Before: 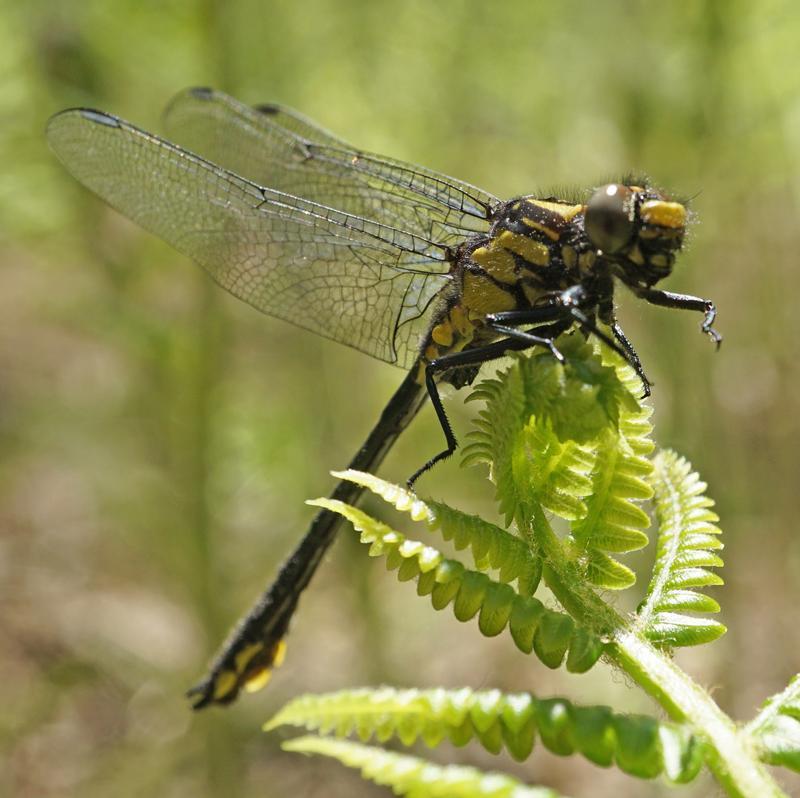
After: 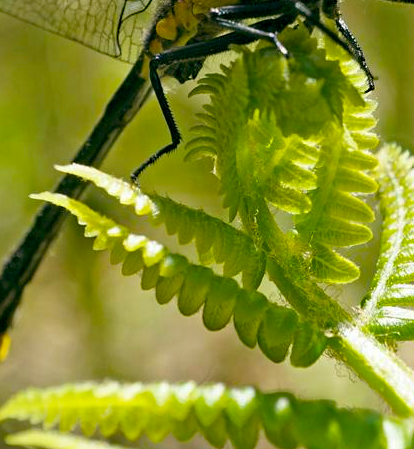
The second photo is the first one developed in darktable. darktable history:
haze removal: compatibility mode true, adaptive false
crop: left 34.528%, top 38.396%, right 13.615%, bottom 5.23%
color balance rgb: global offset › luminance -0.316%, global offset › chroma 0.115%, global offset › hue 163.6°, perceptual saturation grading › global saturation 25.452%
